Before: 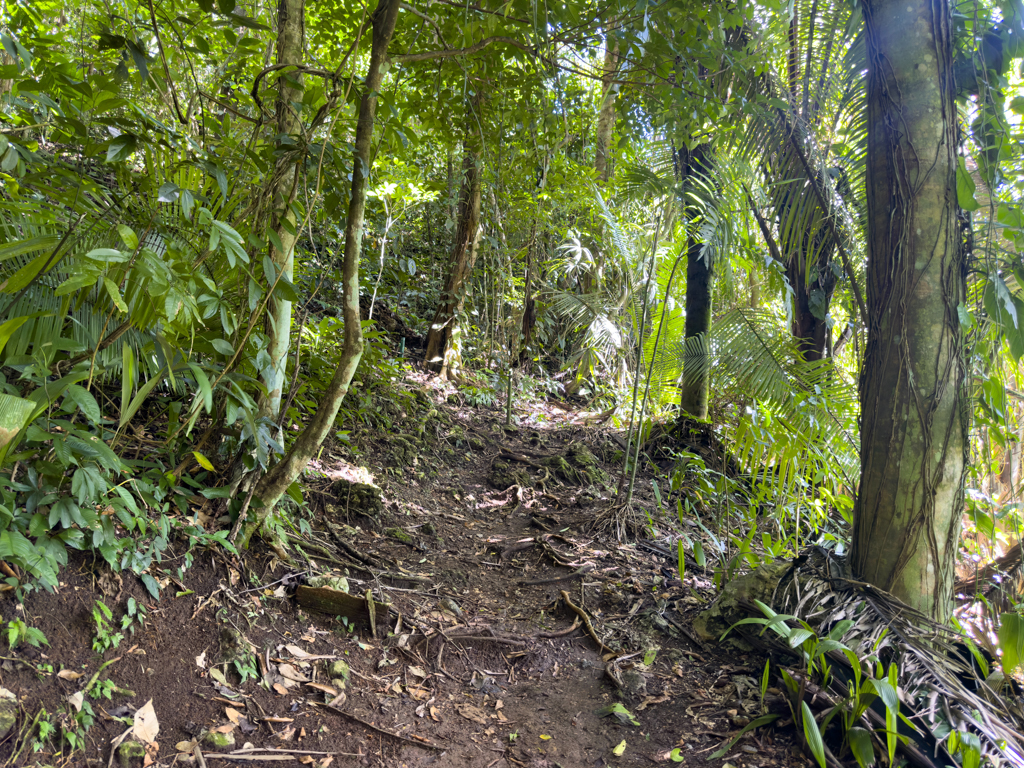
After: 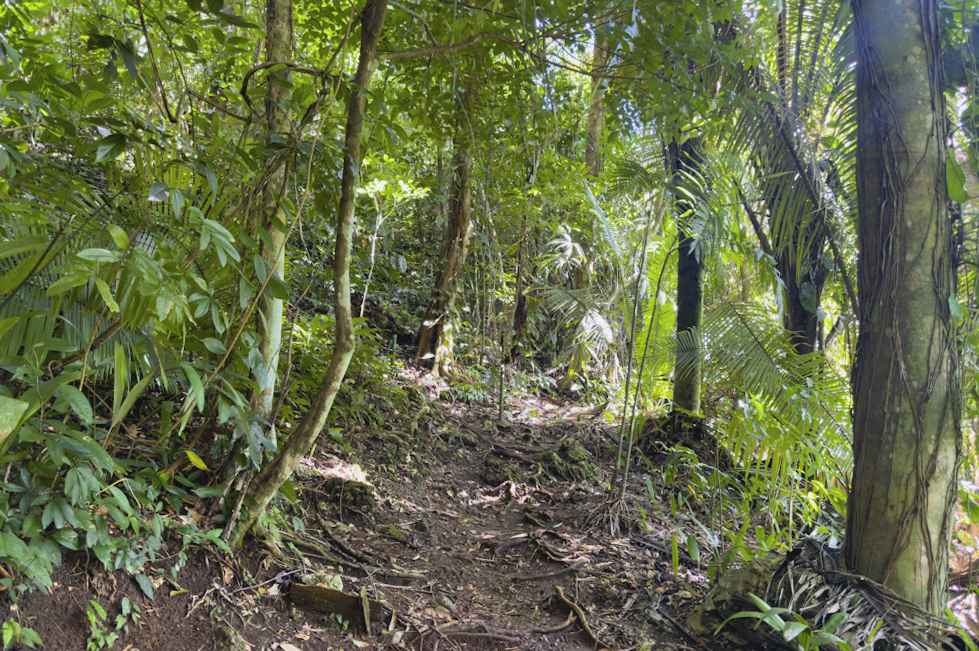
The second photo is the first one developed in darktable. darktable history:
shadows and highlights: shadows 20.86, highlights -81.39, highlights color adjustment 74.02%, soften with gaussian
contrast brightness saturation: contrast -0.105, saturation -0.087
crop and rotate: angle 0.551°, left 0.235%, right 2.936%, bottom 14.106%
